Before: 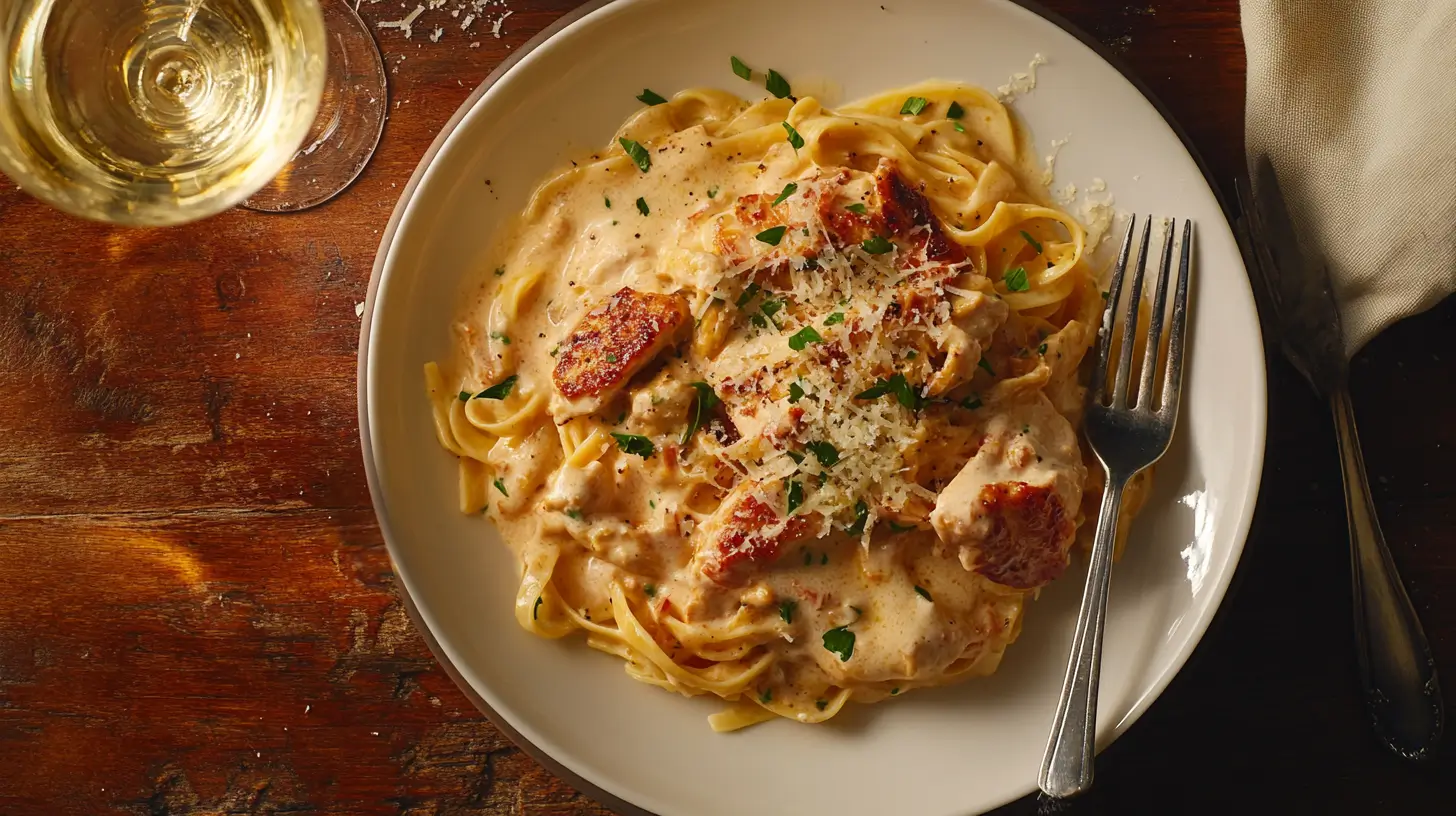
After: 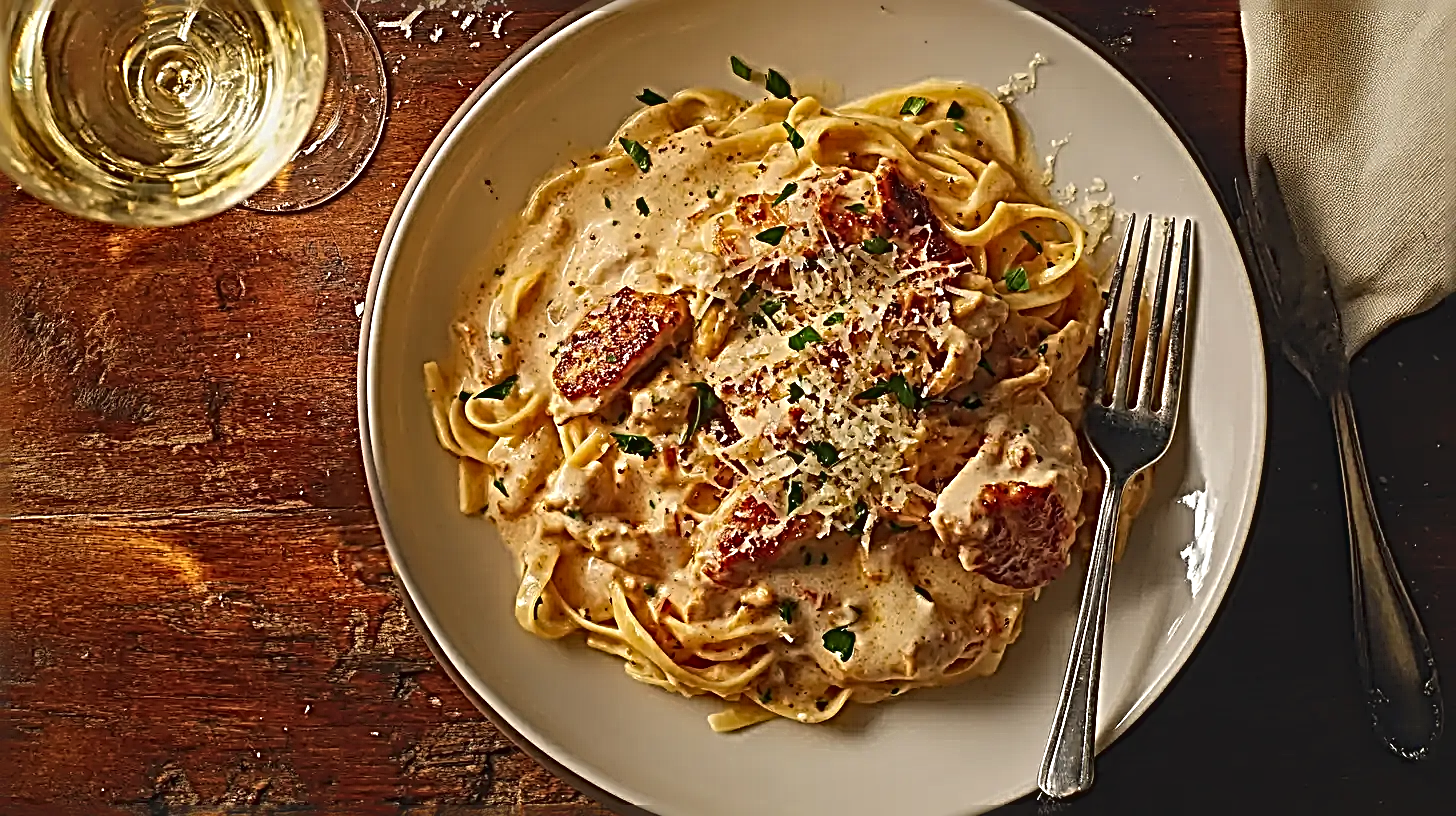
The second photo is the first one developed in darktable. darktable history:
local contrast: mode bilateral grid, contrast 20, coarseness 20, detail 150%, midtone range 0.2
sharpen: radius 4.001, amount 2
contrast brightness saturation: contrast -0.11
